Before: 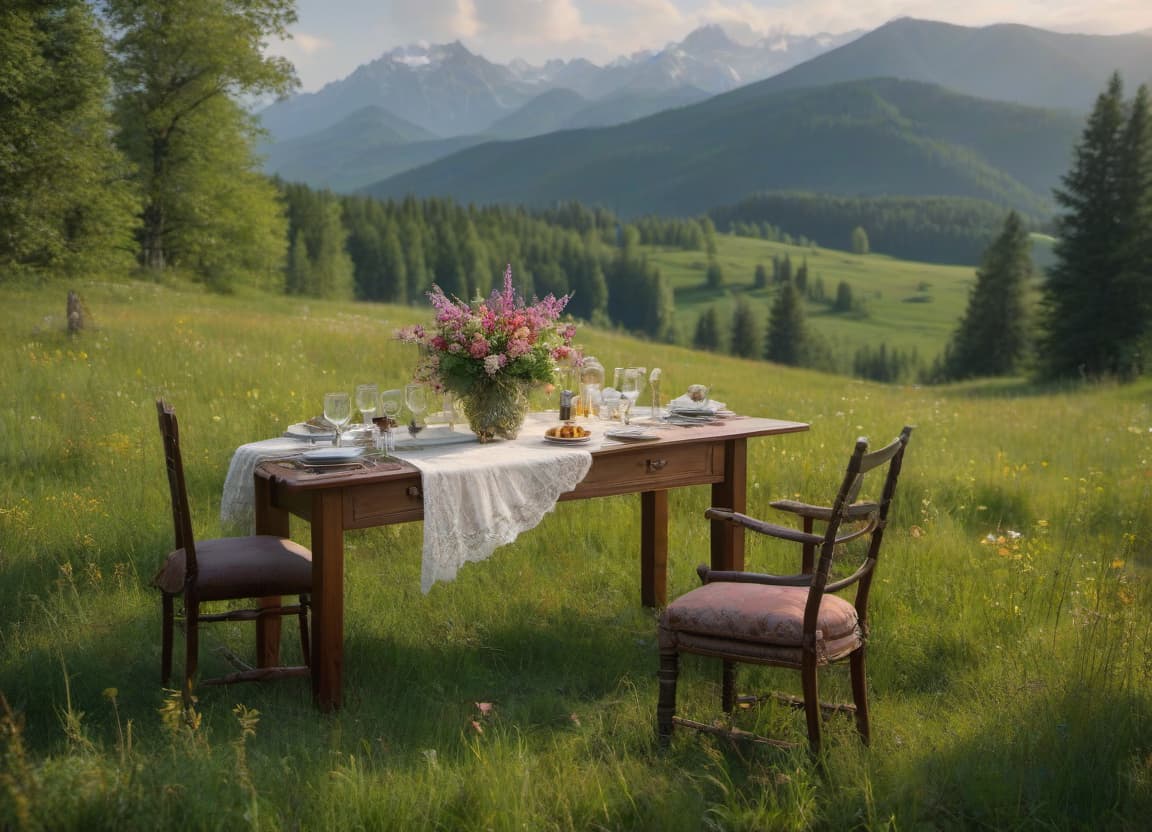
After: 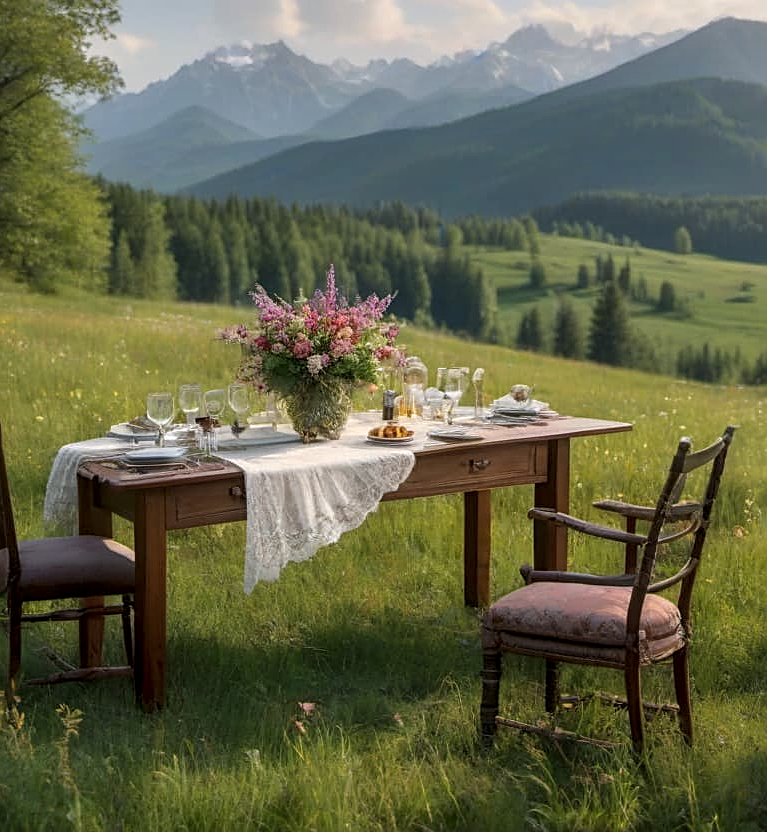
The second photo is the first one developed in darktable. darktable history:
crop and rotate: left 15.375%, right 17.961%
sharpen: on, module defaults
local contrast: detail 130%
